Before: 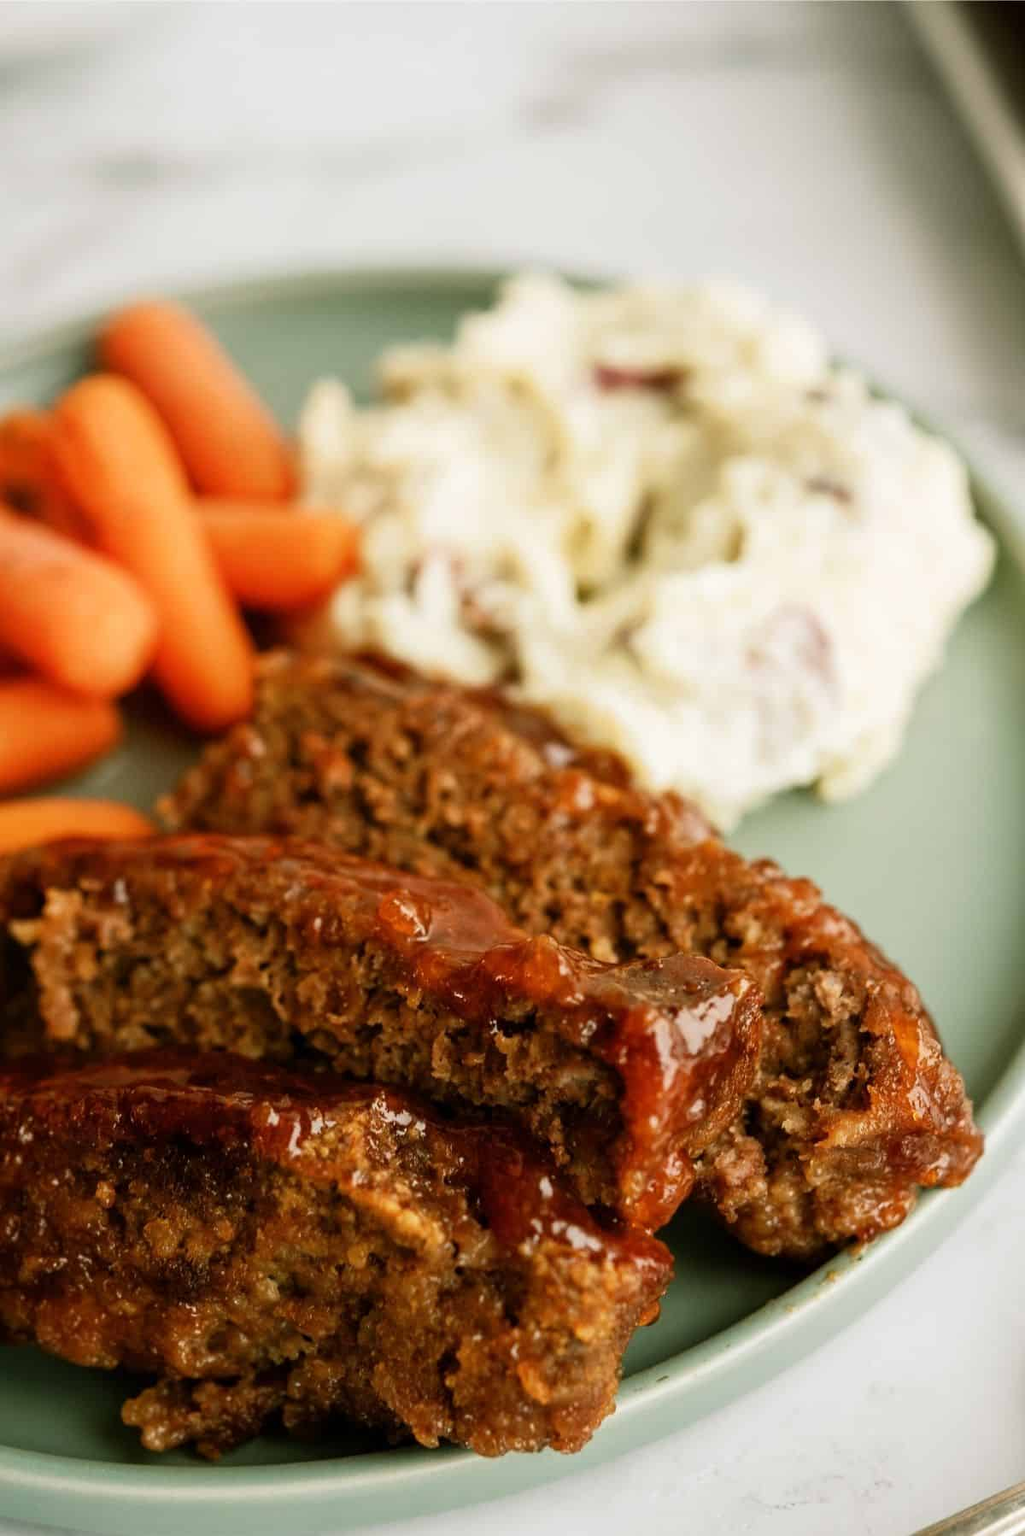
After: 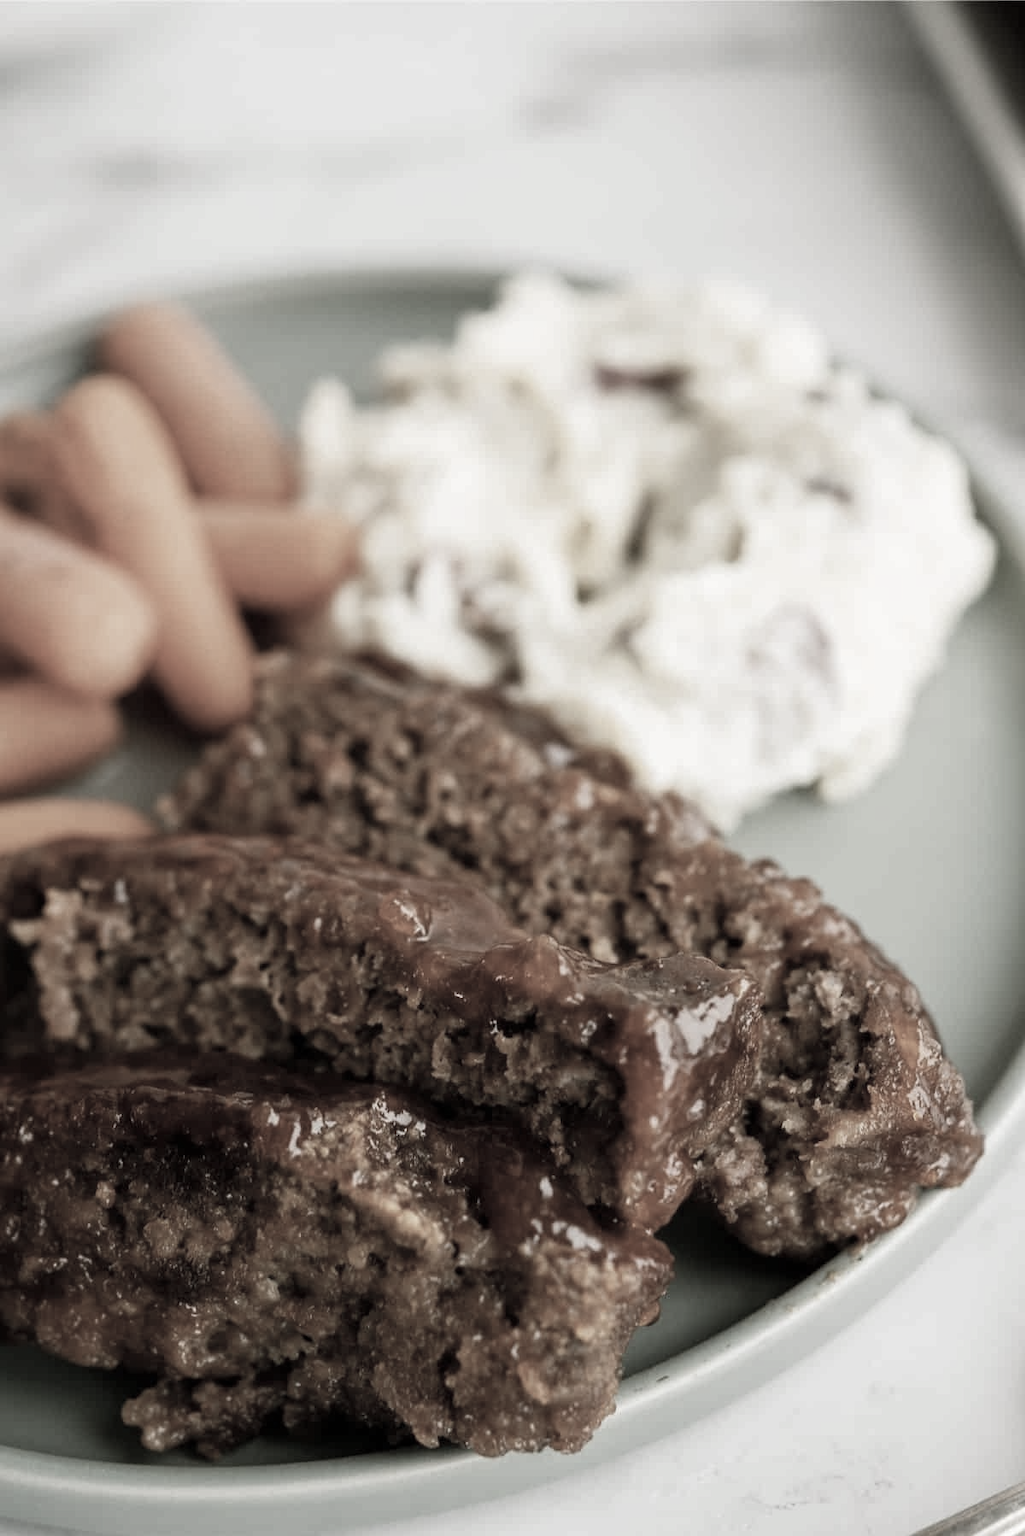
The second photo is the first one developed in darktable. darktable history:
color correction: highlights b* 0.068, saturation 0.23
